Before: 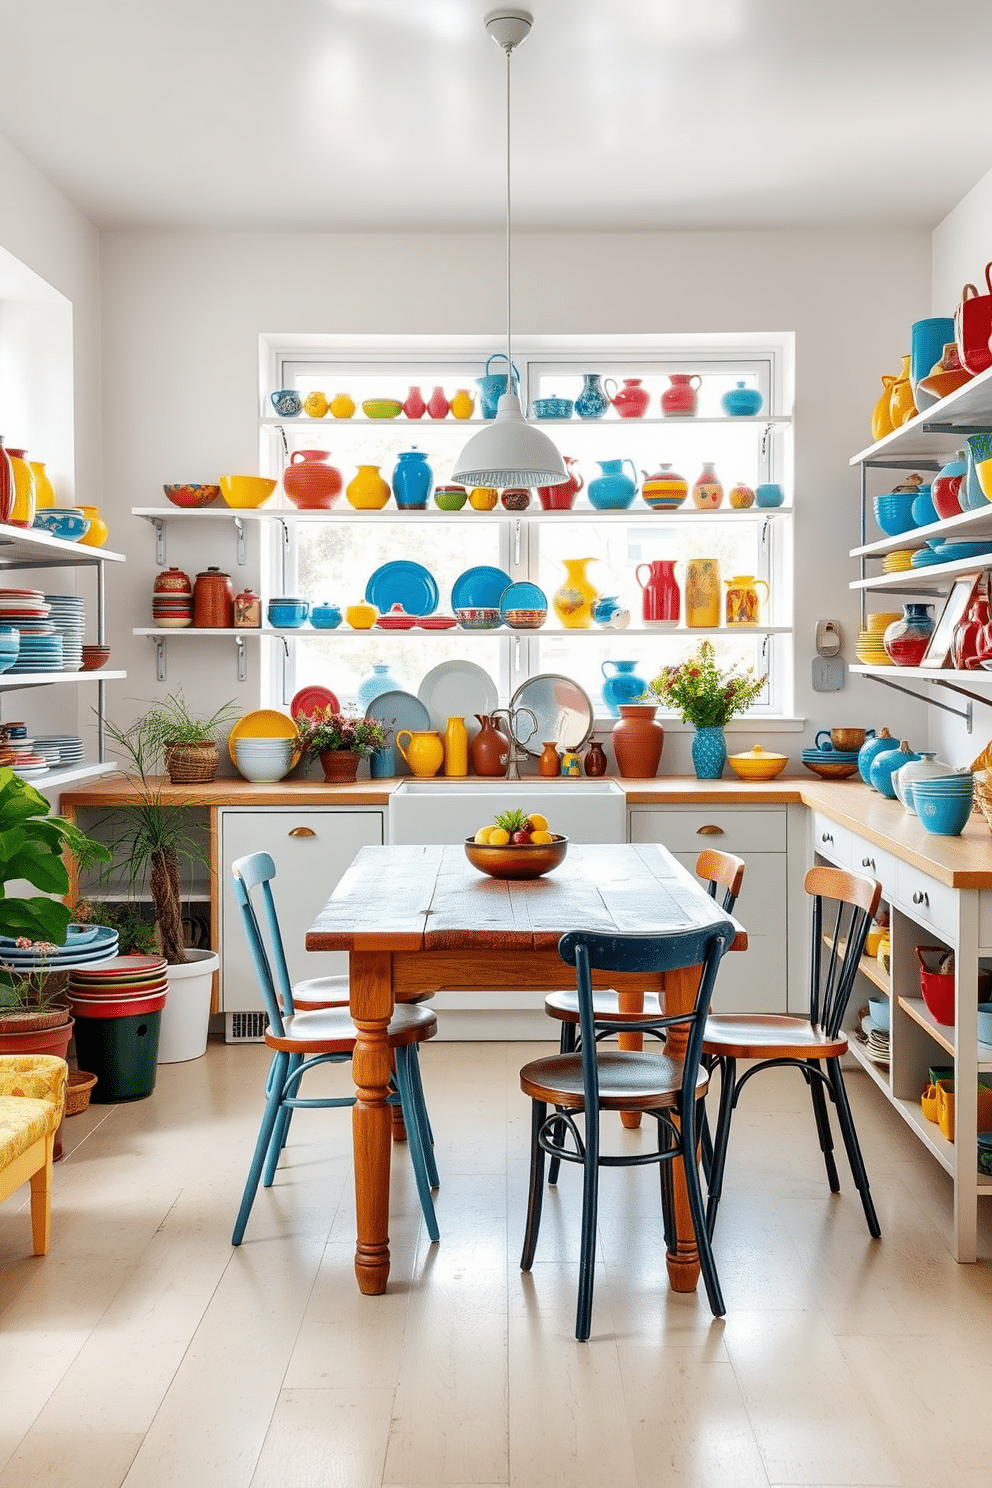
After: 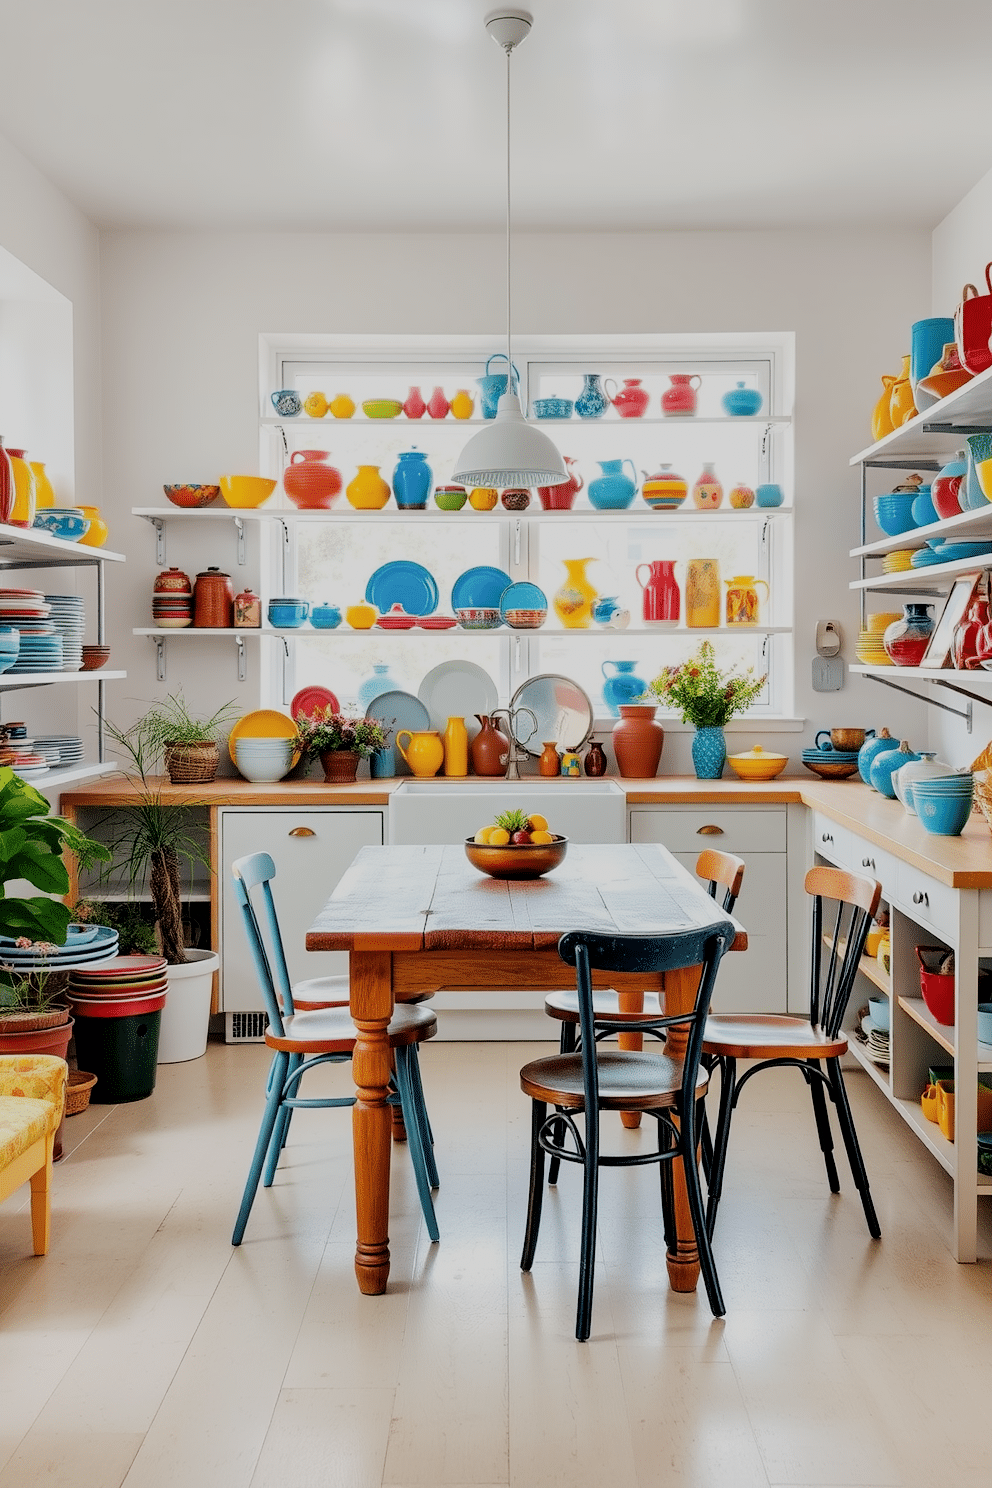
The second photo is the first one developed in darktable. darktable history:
filmic rgb: black relative exposure -4.38 EV, white relative exposure 4.56 EV, hardness 2.37, contrast 1.05
white balance: emerald 1
